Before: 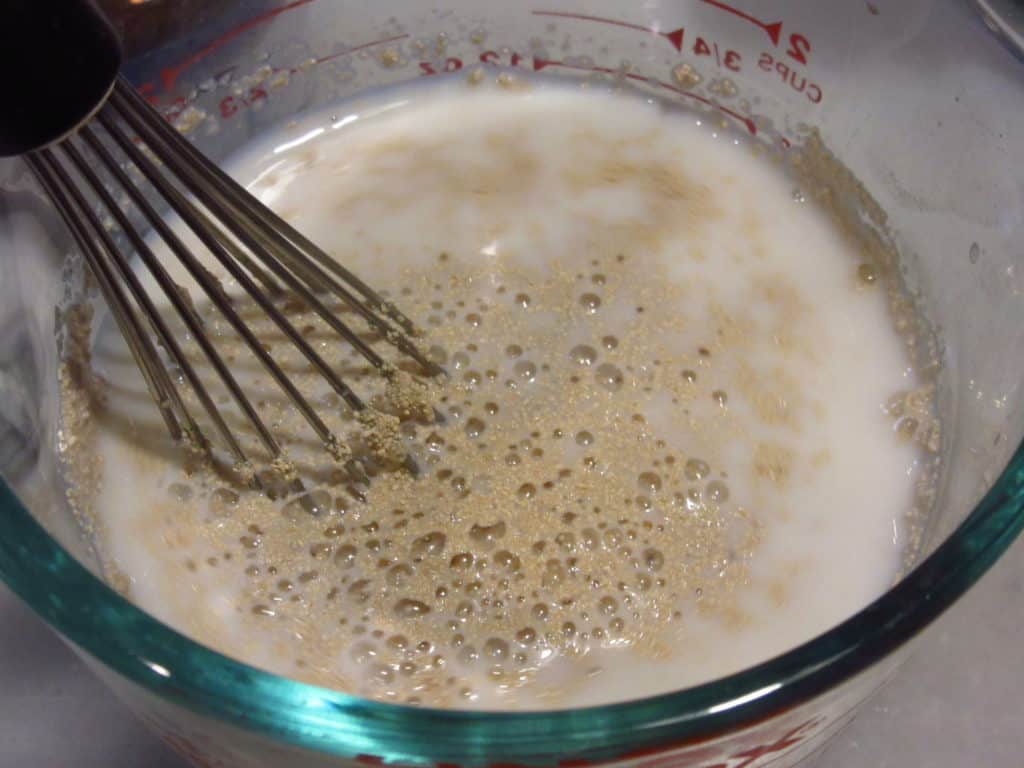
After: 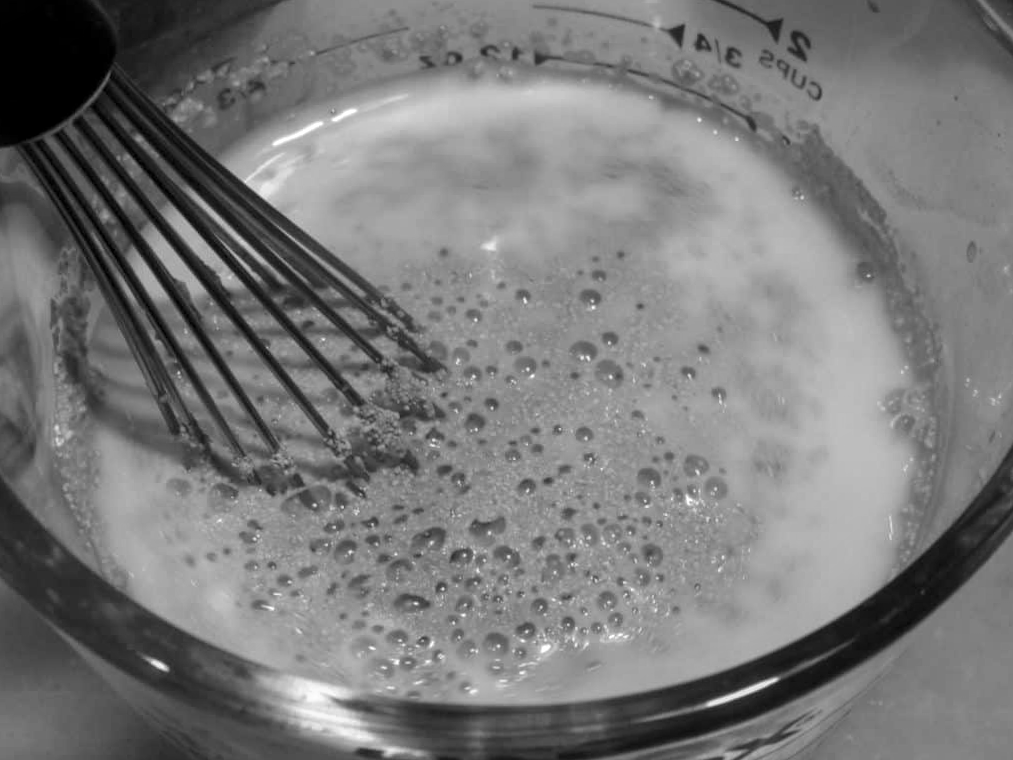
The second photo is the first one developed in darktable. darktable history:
rotate and perspective: rotation 0.174°, lens shift (vertical) 0.013, lens shift (horizontal) 0.019, shear 0.001, automatic cropping original format, crop left 0.007, crop right 0.991, crop top 0.016, crop bottom 0.997
white balance: red 0.766, blue 1.537
color zones: curves: ch1 [(0, -0.014) (0.143, -0.013) (0.286, -0.013) (0.429, -0.016) (0.571, -0.019) (0.714, -0.015) (0.857, 0.002) (1, -0.014)]
shadows and highlights: shadows -20, white point adjustment -2, highlights -35
local contrast: on, module defaults
